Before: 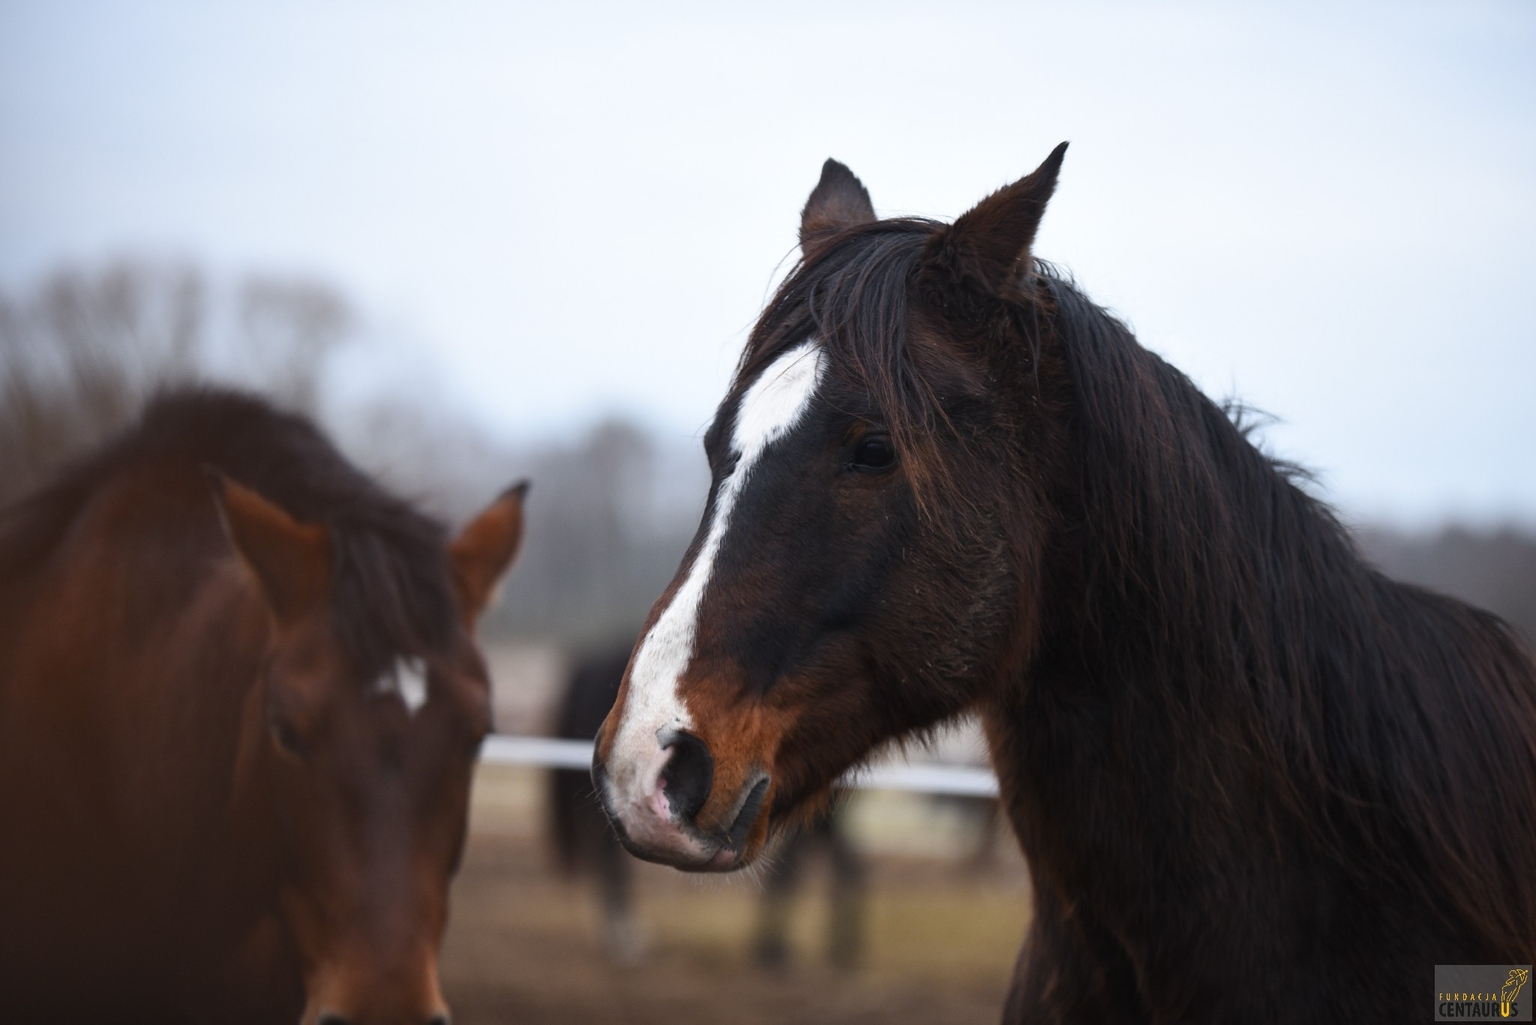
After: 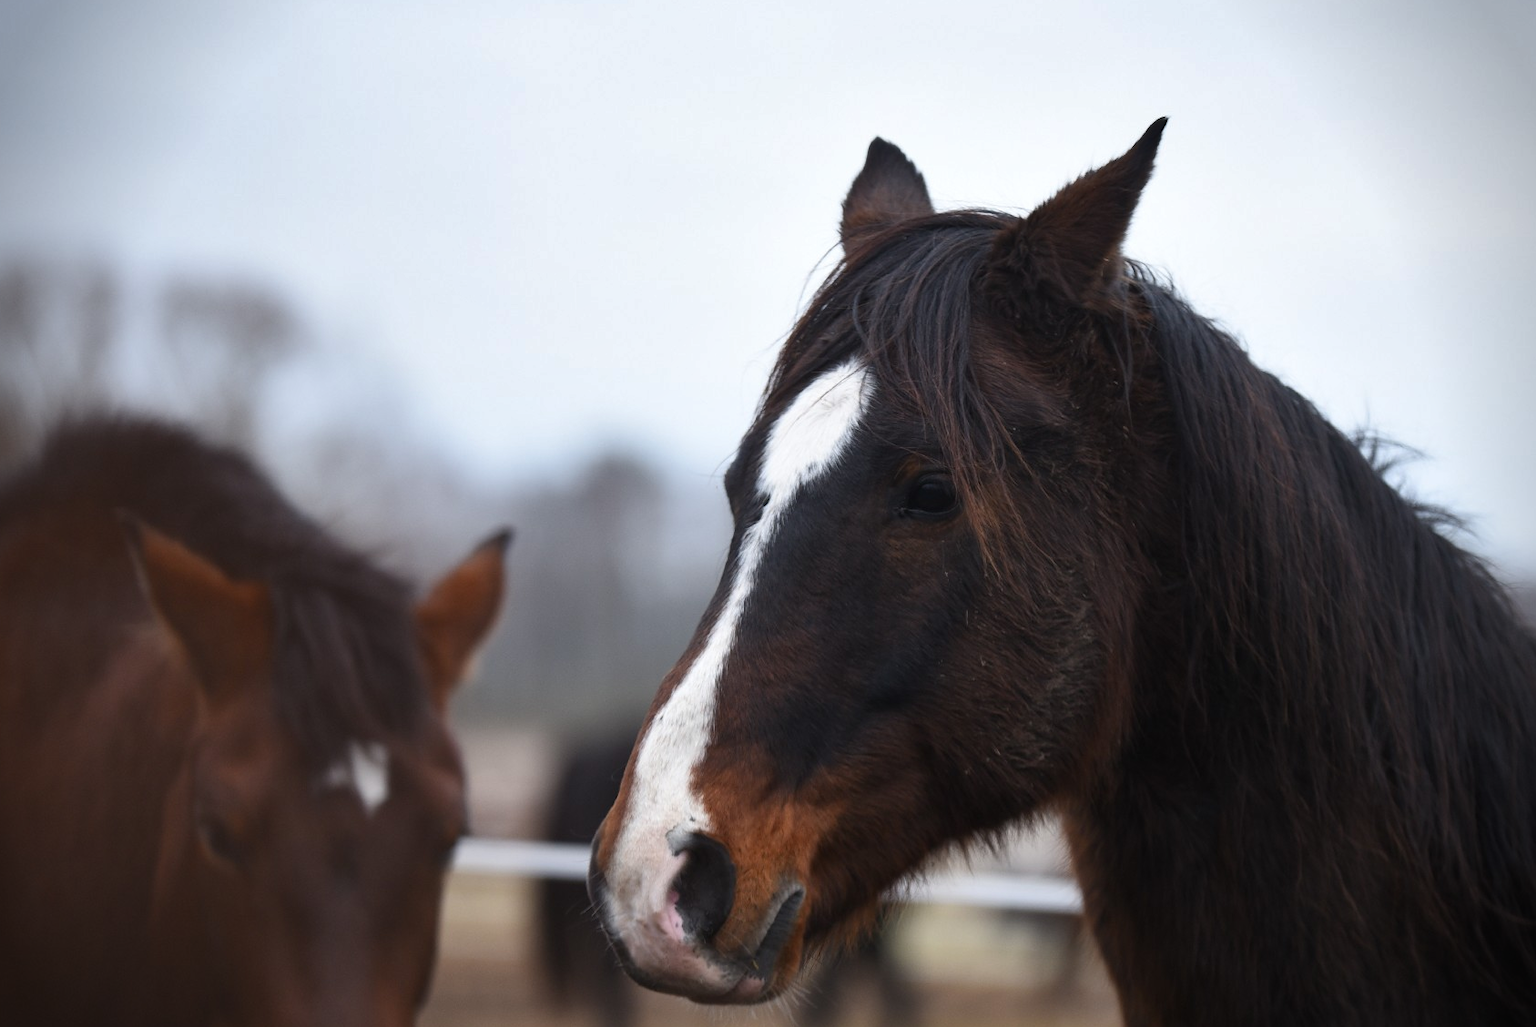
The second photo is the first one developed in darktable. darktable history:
shadows and highlights: shadows 4.96, soften with gaussian
crop and rotate: left 7.01%, top 4.407%, right 10.598%, bottom 12.975%
vignetting: fall-off start 87.94%, fall-off radius 26.12%, brightness -0.435, saturation -0.189
